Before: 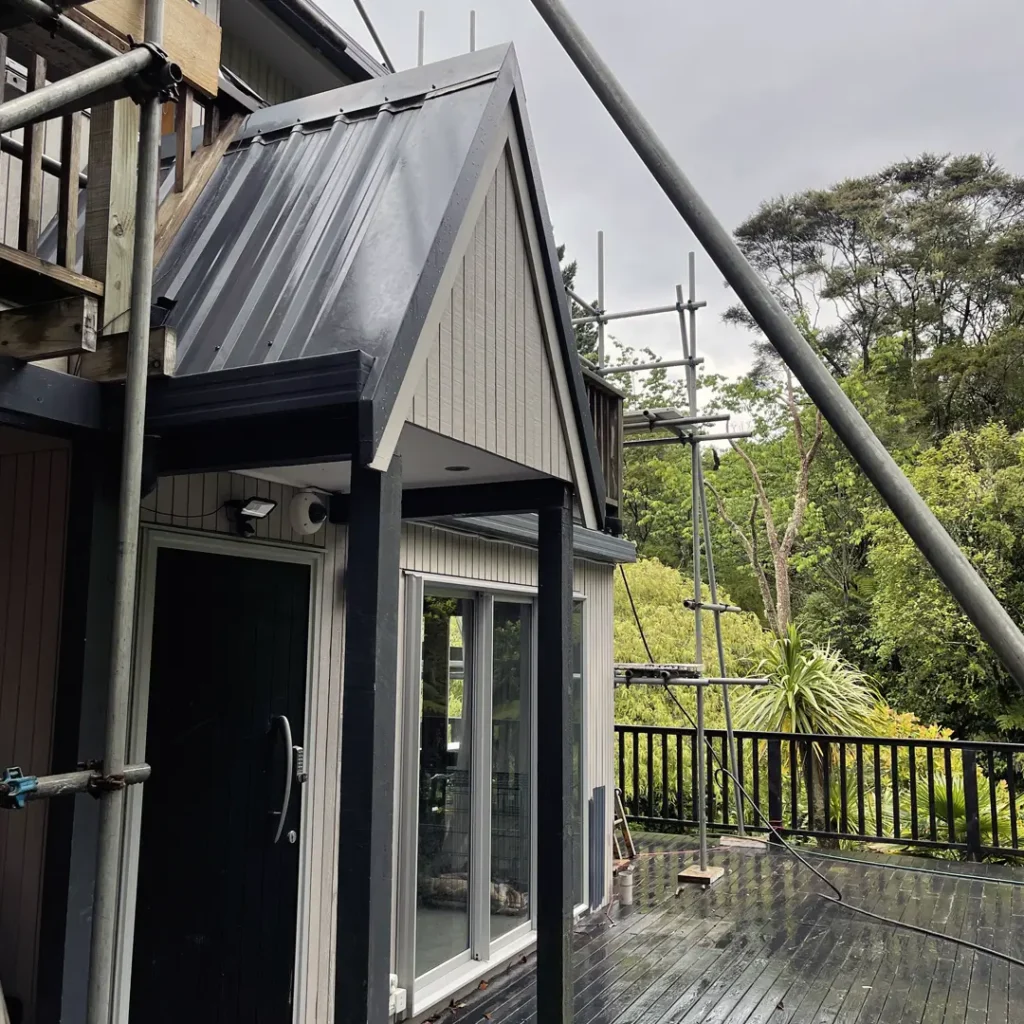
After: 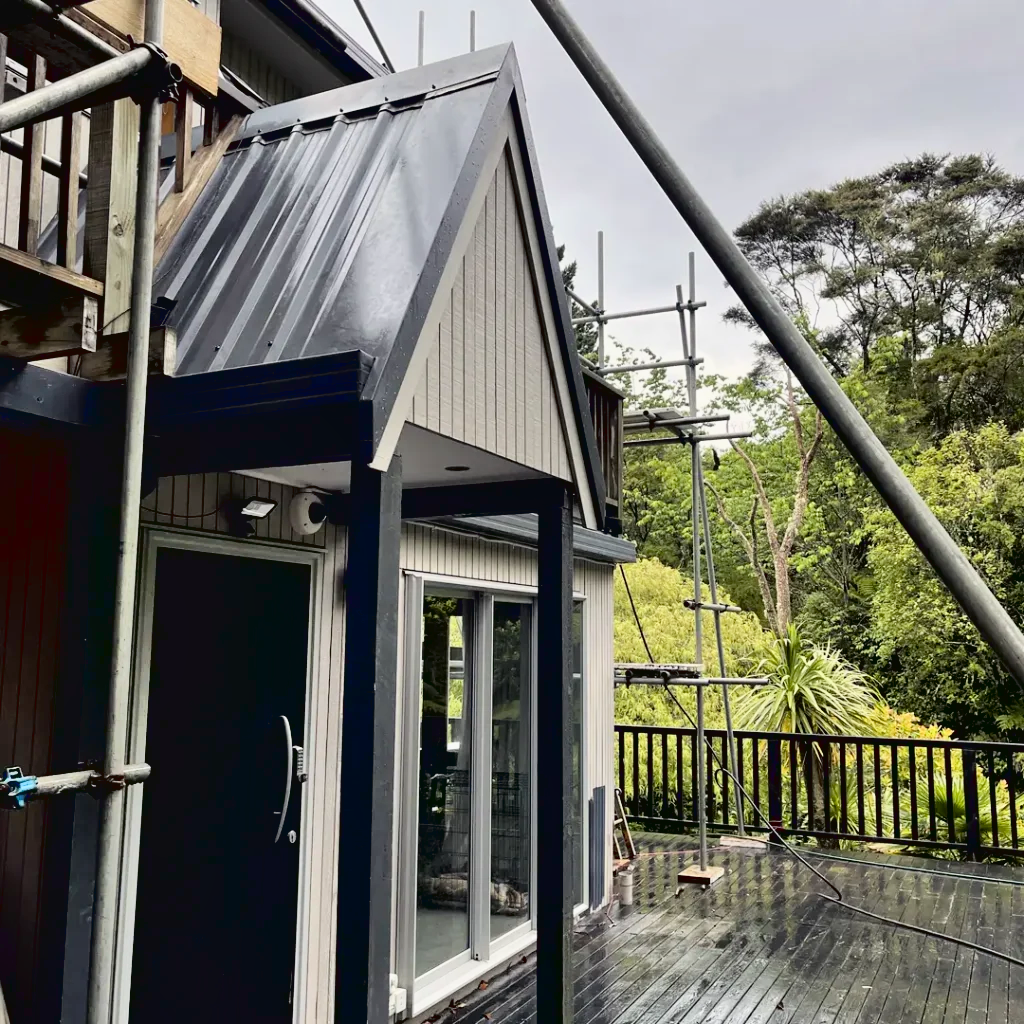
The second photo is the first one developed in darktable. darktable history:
shadows and highlights: soften with gaussian
tone curve: curves: ch0 [(0, 0.024) (0.049, 0.038) (0.176, 0.162) (0.311, 0.337) (0.416, 0.471) (0.565, 0.658) (0.817, 0.911) (1, 1)]; ch1 [(0, 0) (0.351, 0.347) (0.446, 0.42) (0.481, 0.463) (0.504, 0.504) (0.522, 0.521) (0.546, 0.563) (0.622, 0.664) (0.728, 0.786) (1, 1)]; ch2 [(0, 0) (0.327, 0.324) (0.427, 0.413) (0.458, 0.444) (0.502, 0.504) (0.526, 0.539) (0.547, 0.581) (0.601, 0.61) (0.76, 0.765) (1, 1)], color space Lab, linked channels, preserve colors none
exposure: black level correction 0.009, exposure -0.162 EV, compensate highlight preservation false
